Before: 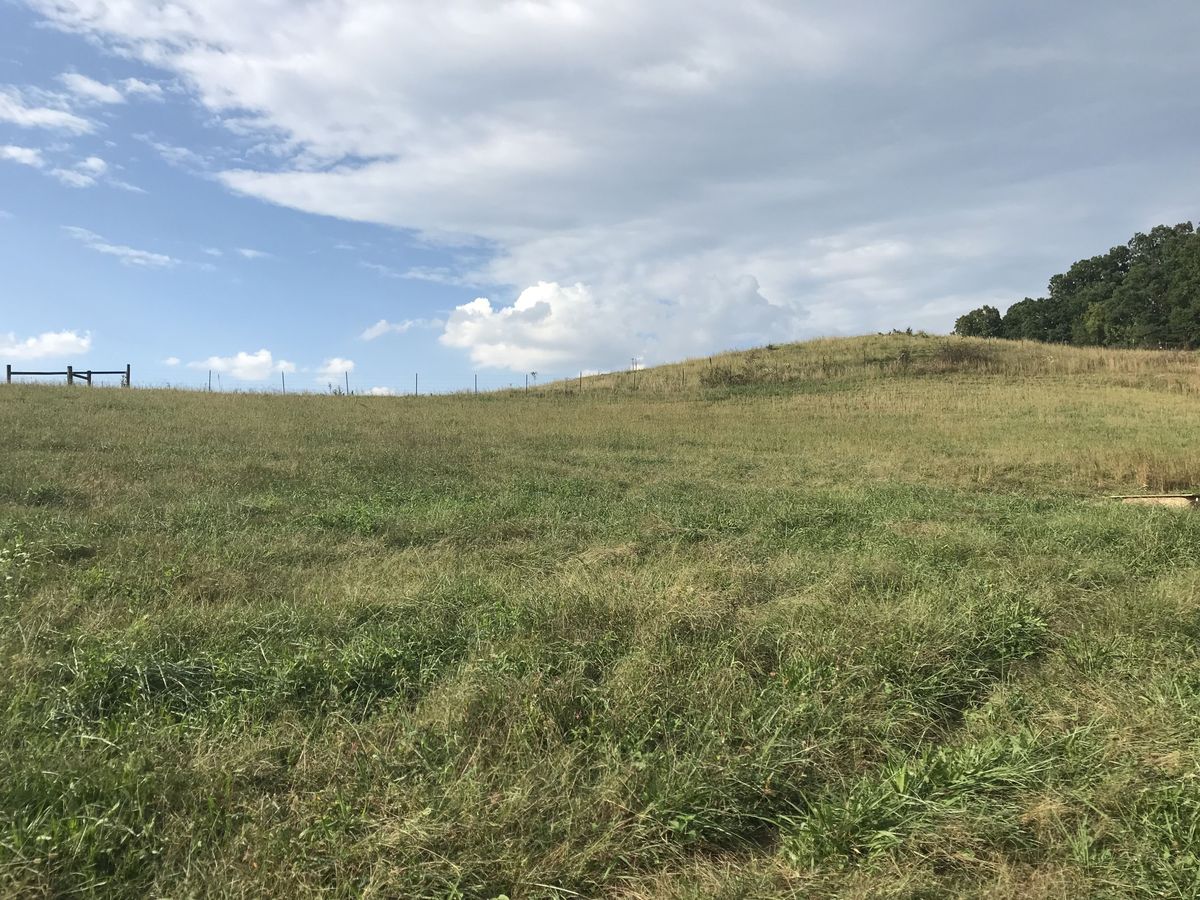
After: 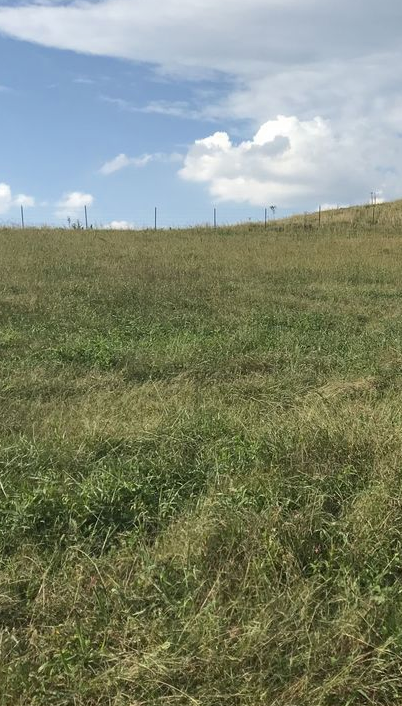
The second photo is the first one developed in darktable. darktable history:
crop and rotate: left 21.77%, top 18.528%, right 44.676%, bottom 2.997%
color zones: curves: ch0 [(0, 0.444) (0.143, 0.442) (0.286, 0.441) (0.429, 0.441) (0.571, 0.441) (0.714, 0.441) (0.857, 0.442) (1, 0.444)]
